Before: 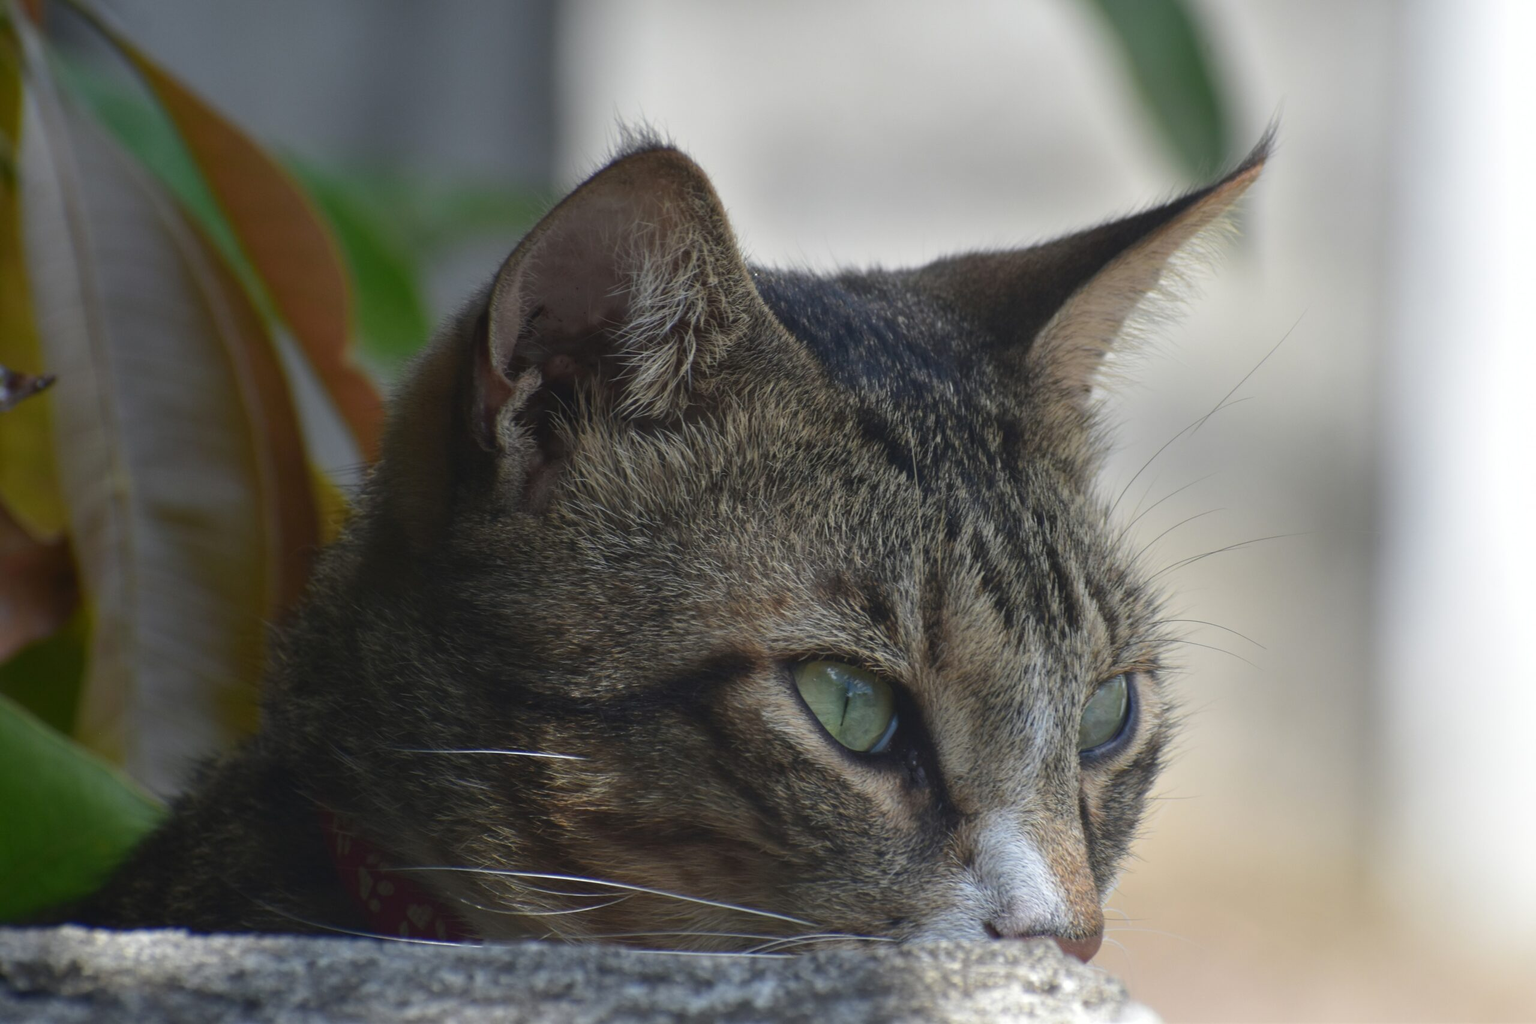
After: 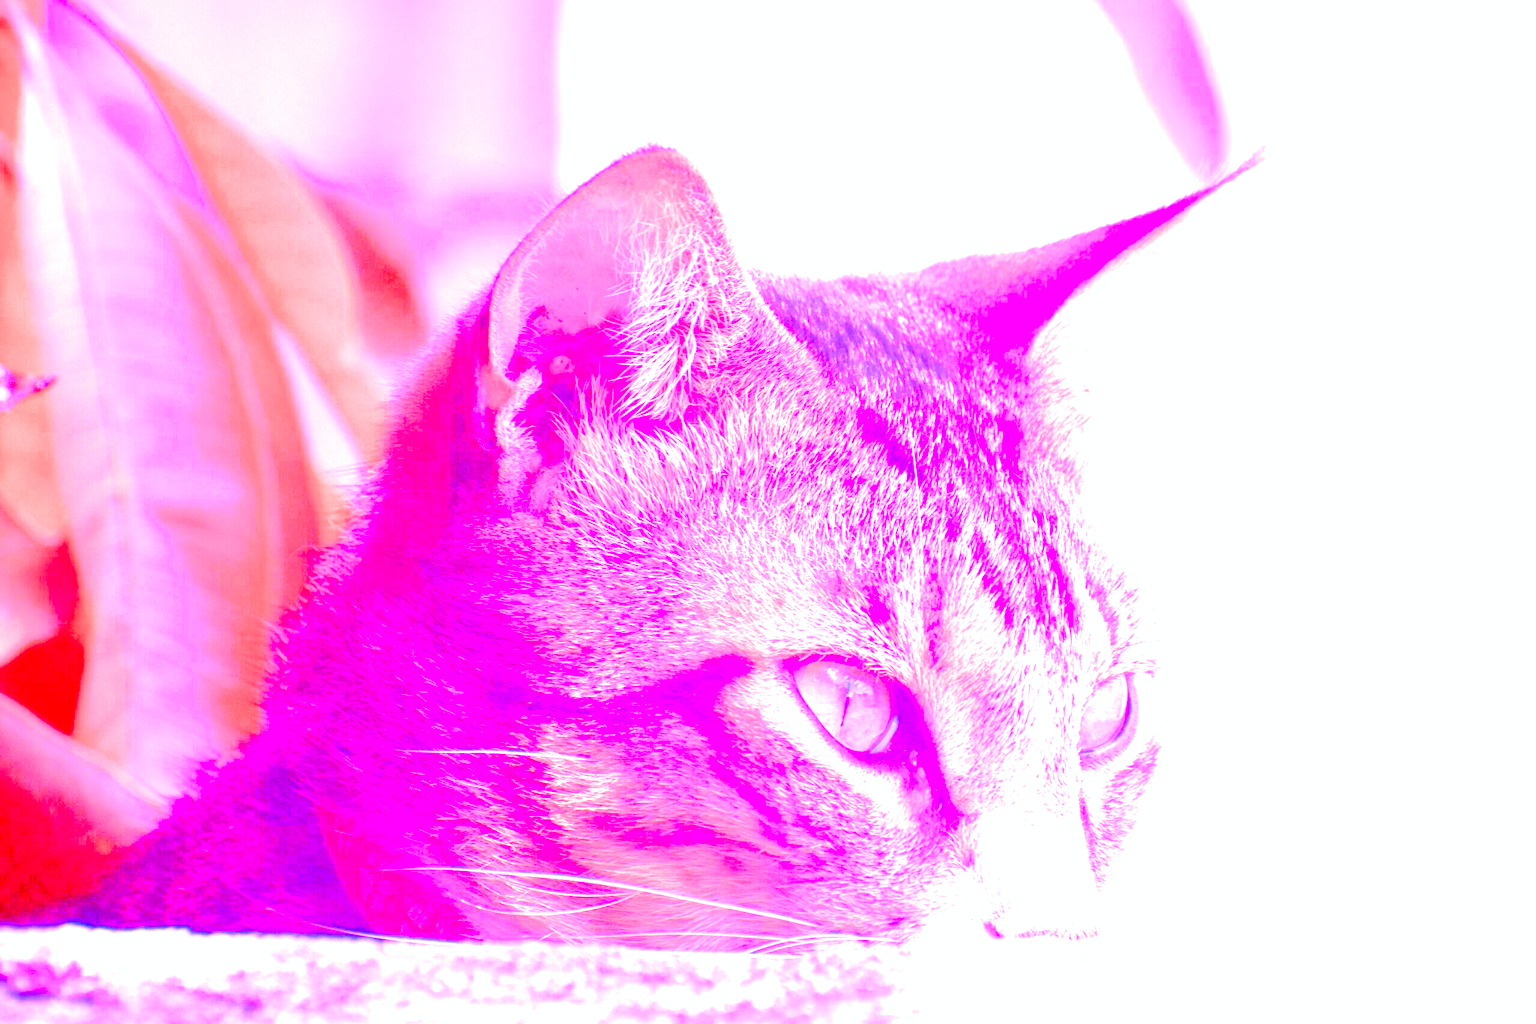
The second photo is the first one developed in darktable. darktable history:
white balance: red 8, blue 8
tone curve: curves: ch0 [(0, 0.009) (0.037, 0.035) (0.131, 0.126) (0.275, 0.28) (0.476, 0.514) (0.617, 0.667) (0.704, 0.759) (0.813, 0.863) (0.911, 0.931) (0.997, 1)]; ch1 [(0, 0) (0.318, 0.271) (0.444, 0.438) (0.493, 0.496) (0.508, 0.5) (0.534, 0.535) (0.57, 0.582) (0.65, 0.664) (0.746, 0.764) (1, 1)]; ch2 [(0, 0) (0.246, 0.24) (0.36, 0.381) (0.415, 0.434) (0.476, 0.492) (0.502, 0.499) (0.522, 0.518) (0.533, 0.534) (0.586, 0.598) (0.634, 0.643) (0.706, 0.717) (0.853, 0.83) (1, 0.951)], color space Lab, independent channels, preserve colors none
tone equalizer: on, module defaults
exposure: compensate highlight preservation false
contrast brightness saturation: brightness -0.02, saturation 0.35
filmic rgb: black relative exposure -6.68 EV, white relative exposure 4.56 EV, hardness 3.25
